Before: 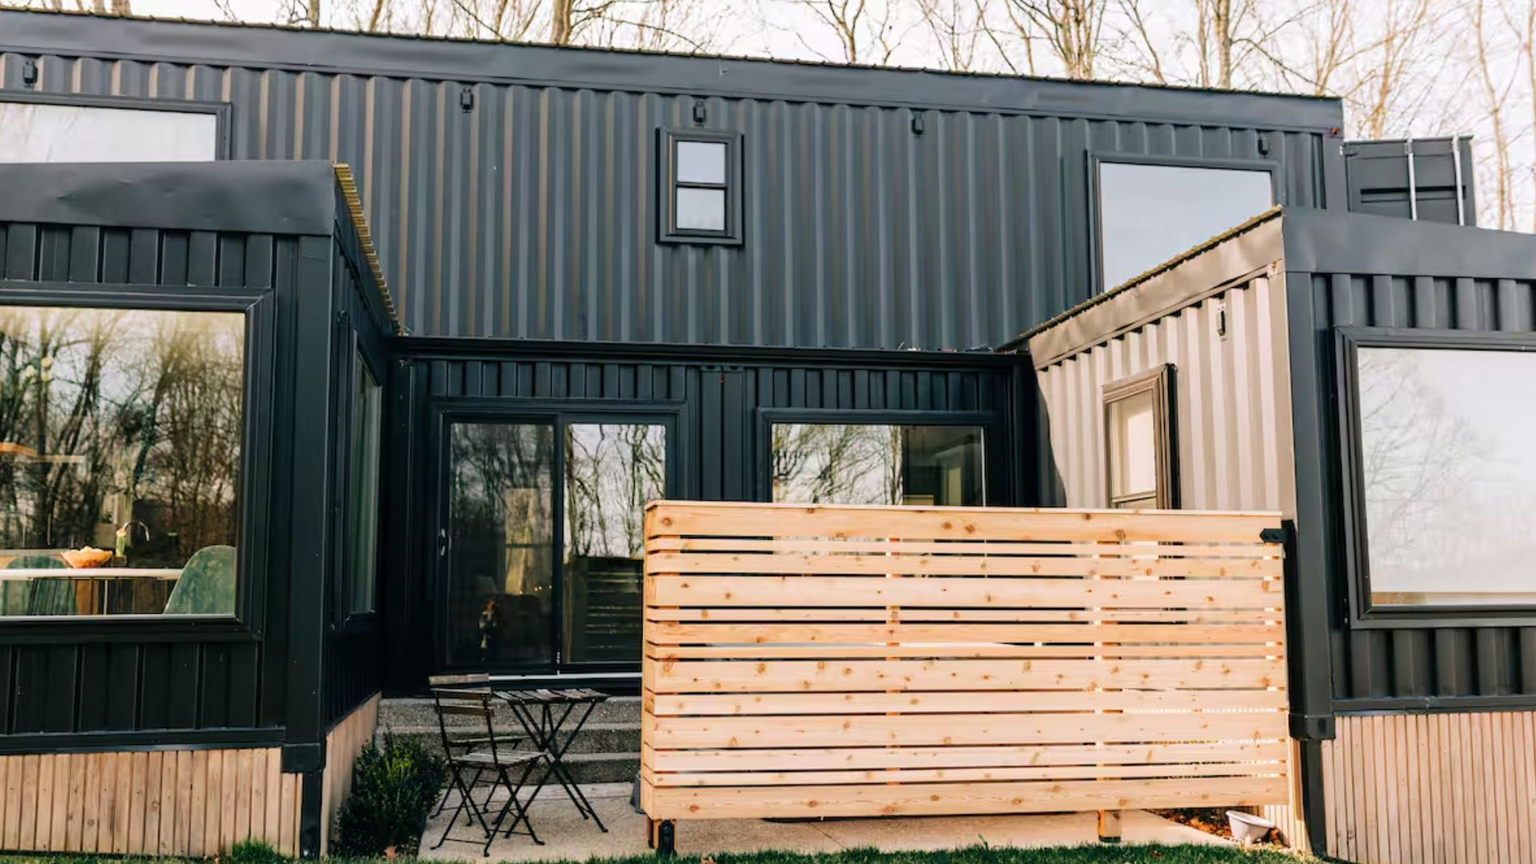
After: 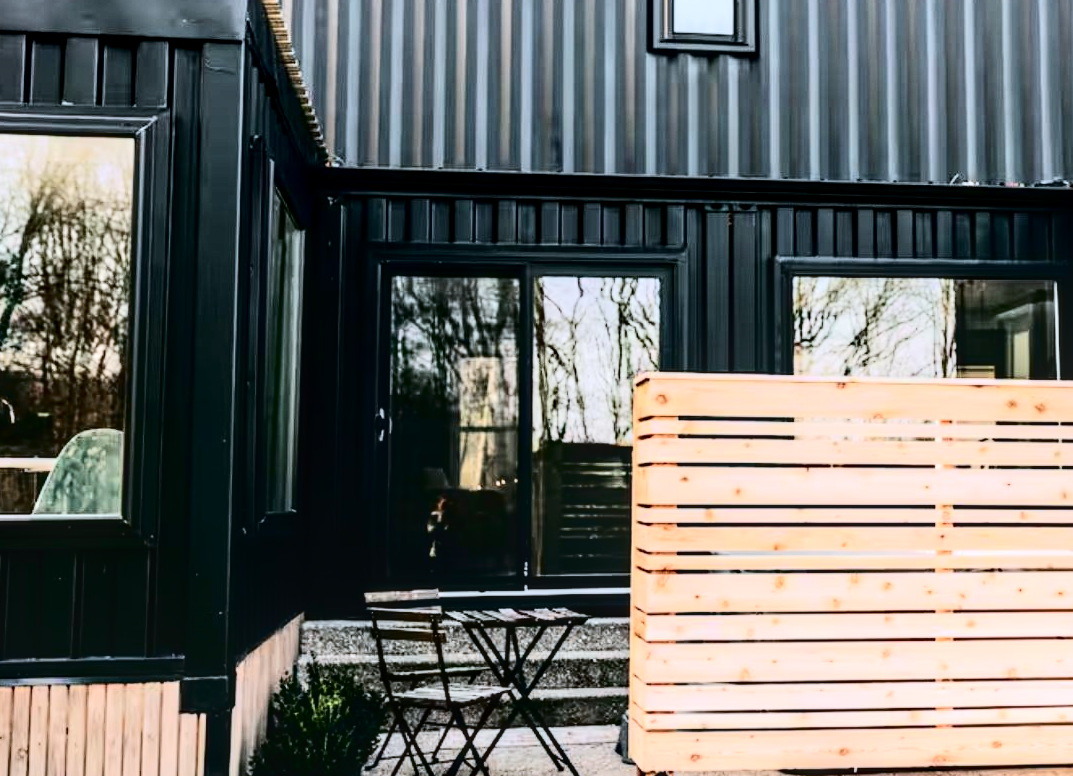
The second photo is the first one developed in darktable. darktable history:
crop: left 9.01%, top 23.449%, right 35.077%, bottom 4.655%
color correction: highlights a* -0.657, highlights b* -8.8
local contrast: detail 130%
tone curve: curves: ch0 [(0, 0) (0.16, 0.055) (0.506, 0.762) (1, 1.024)], color space Lab, independent channels, preserve colors none
